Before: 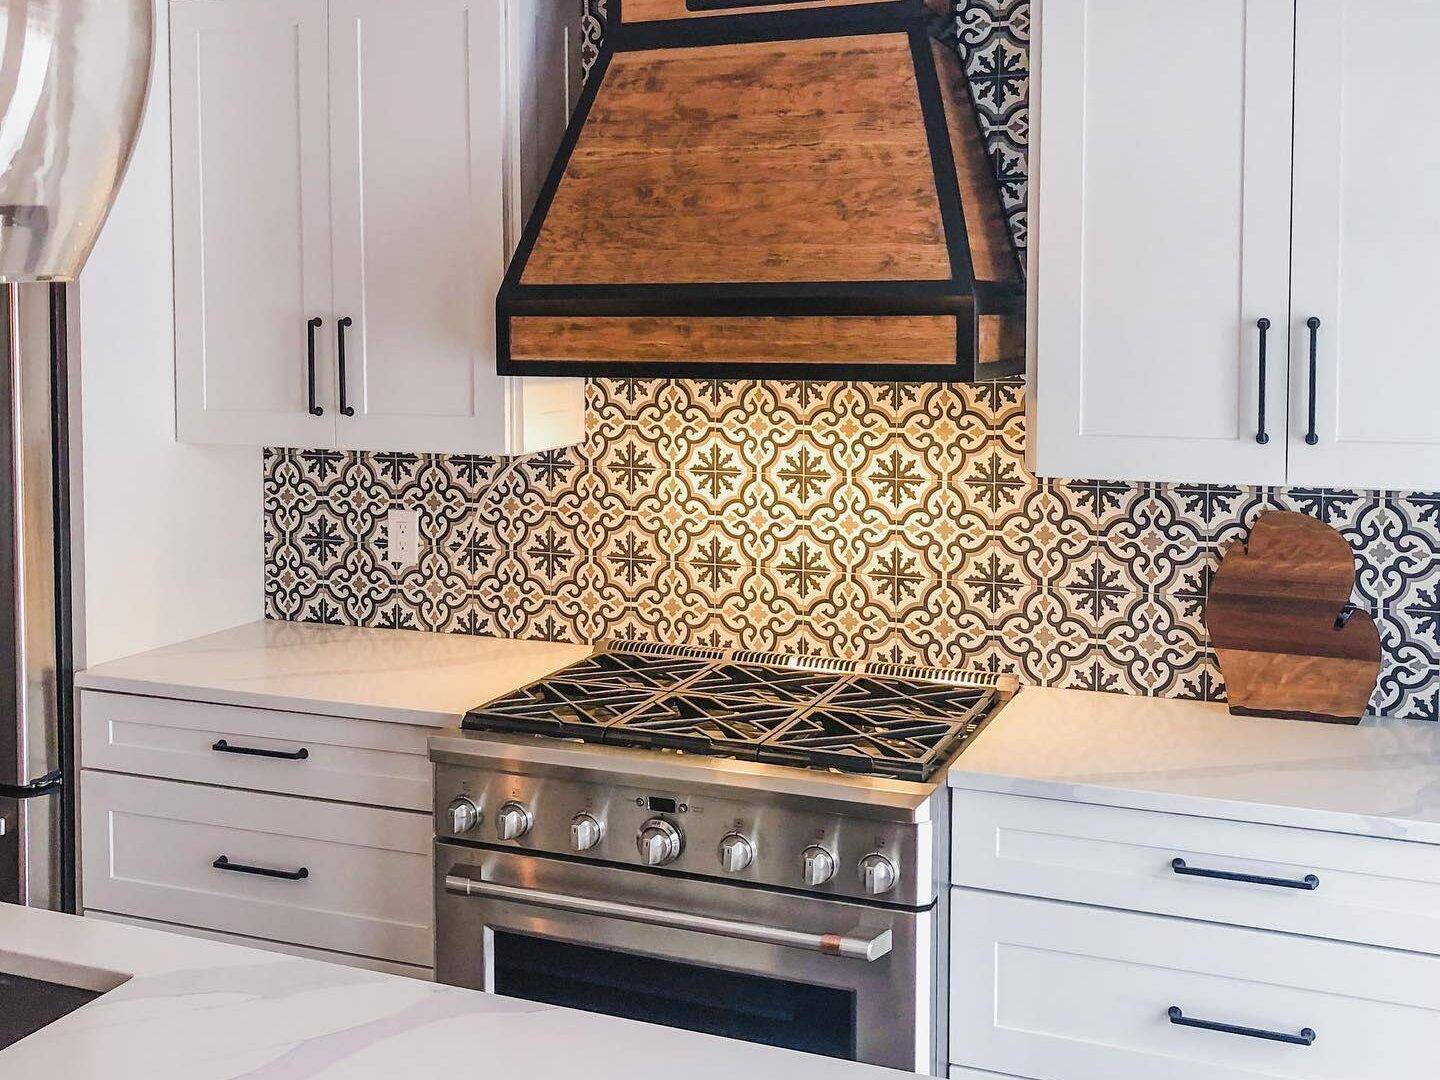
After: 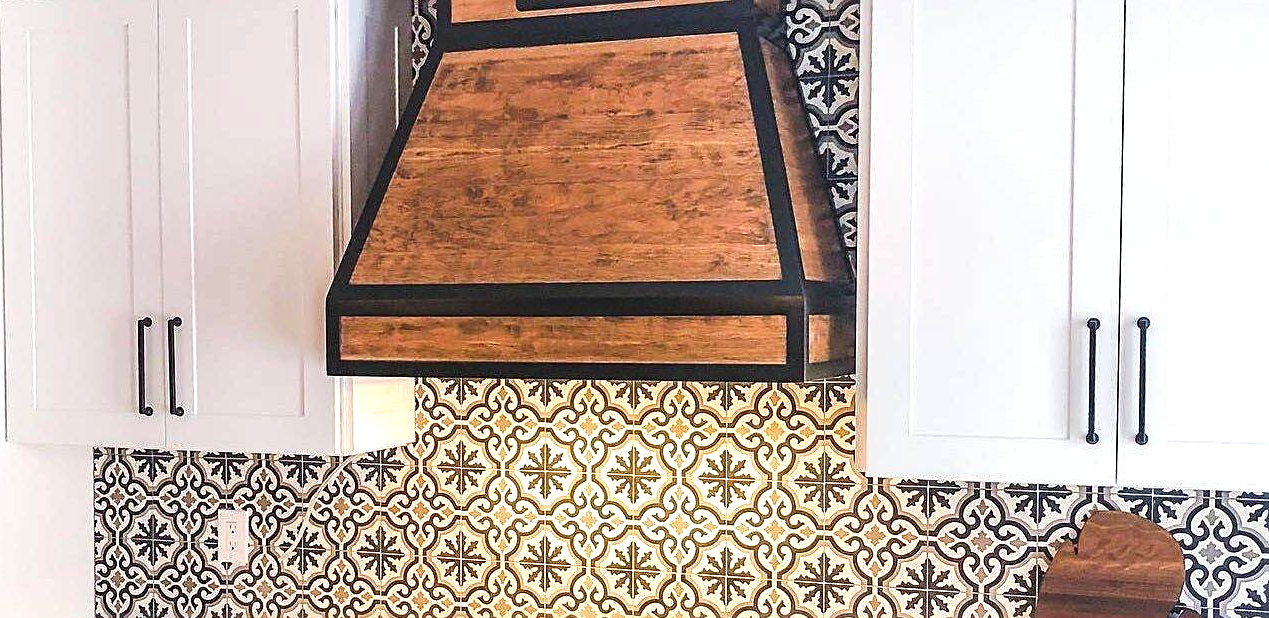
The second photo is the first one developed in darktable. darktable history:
crop and rotate: left 11.812%, bottom 42.776%
sharpen: on, module defaults
exposure: black level correction -0.002, exposure 0.54 EV, compensate highlight preservation false
